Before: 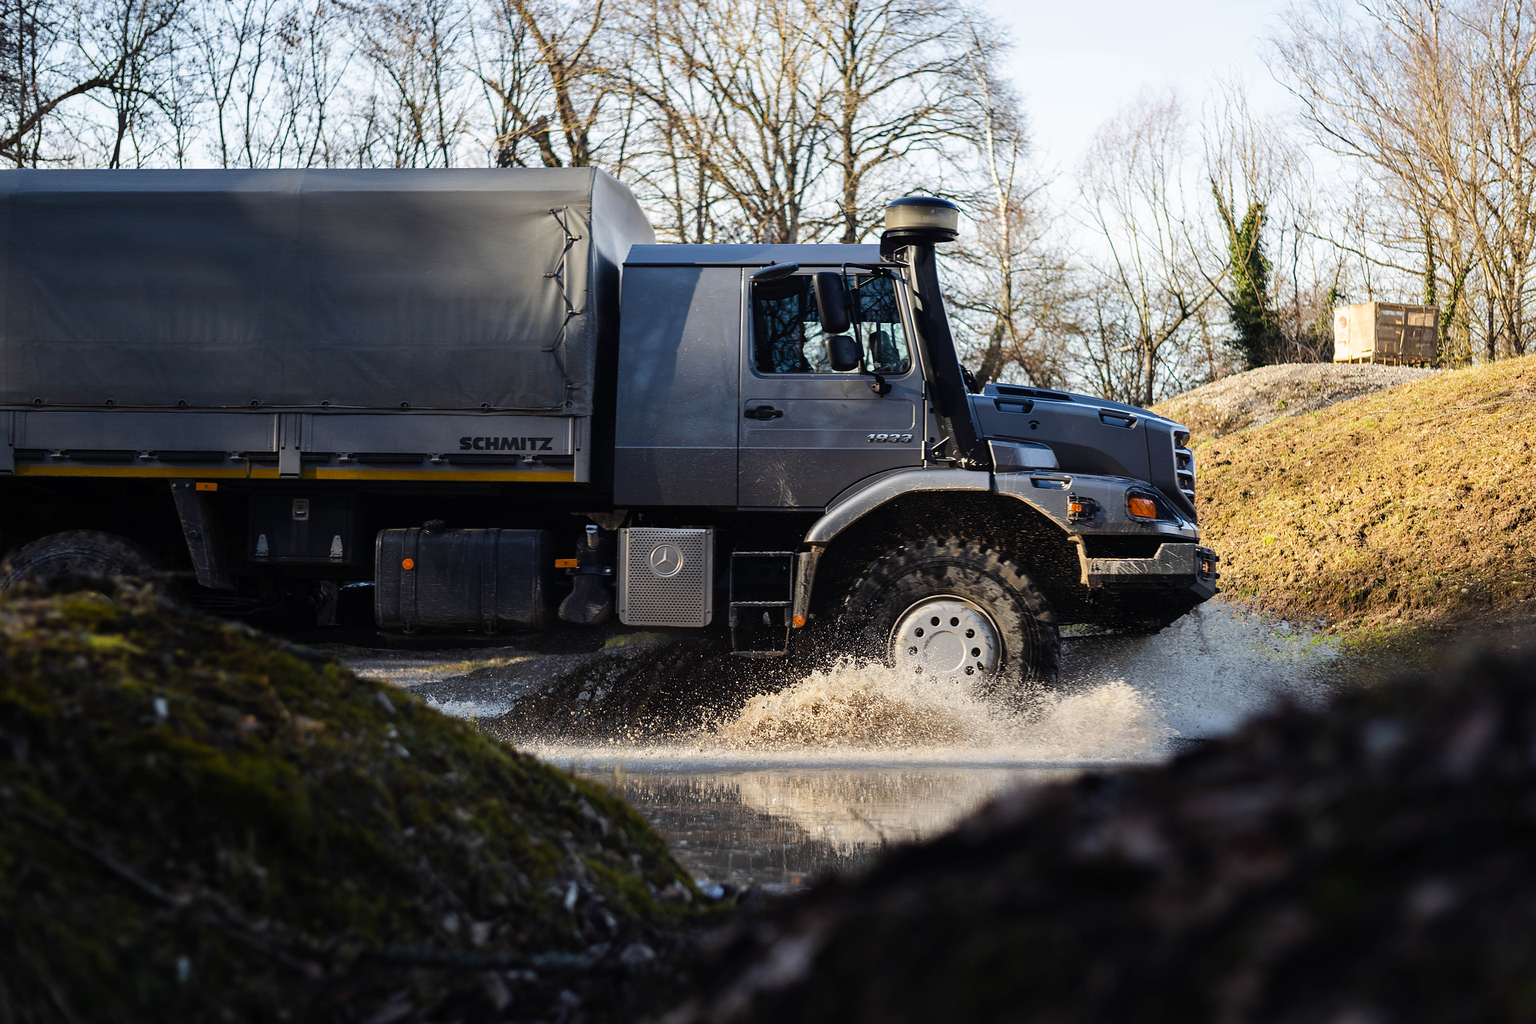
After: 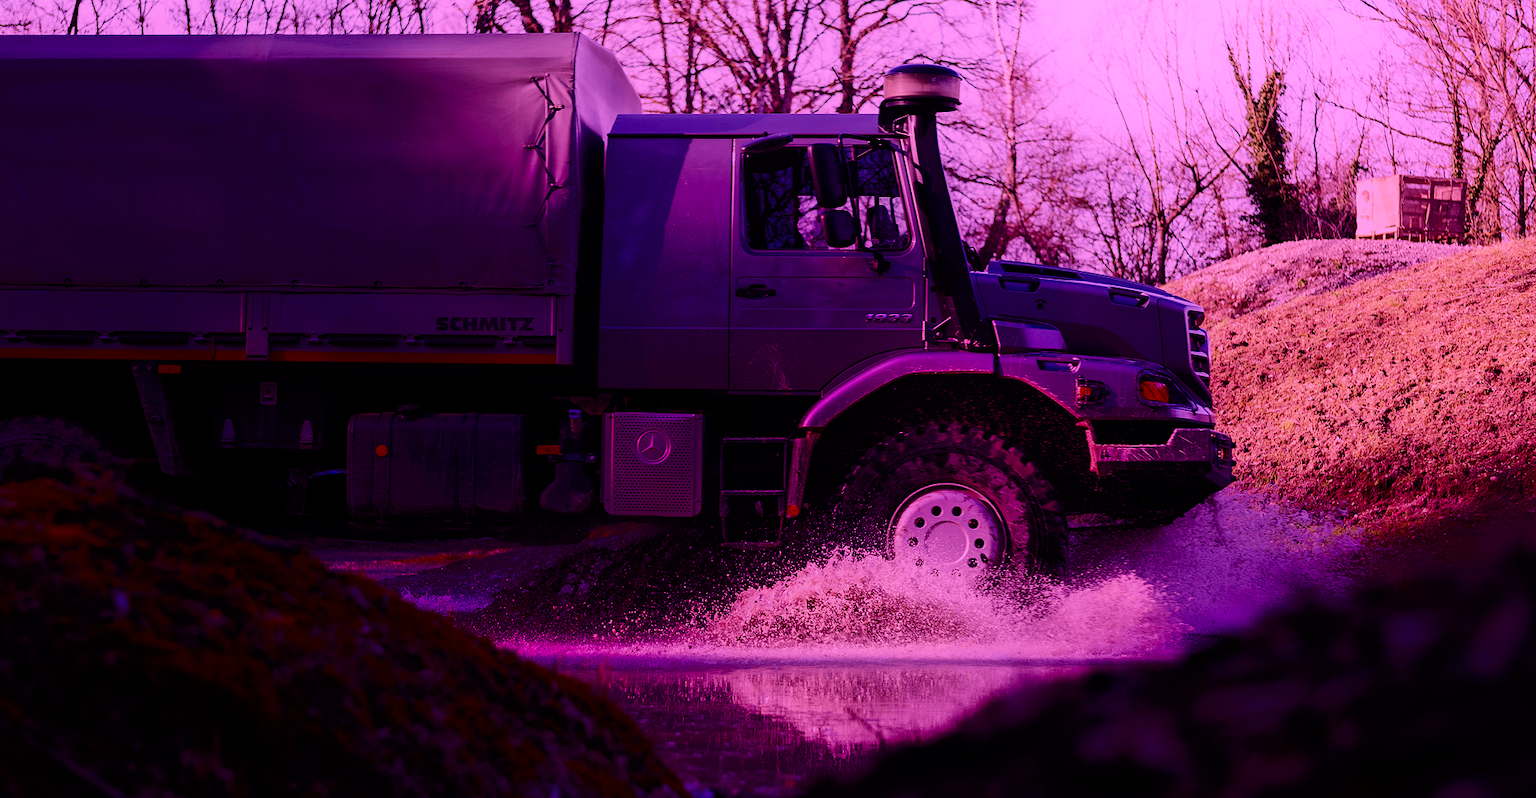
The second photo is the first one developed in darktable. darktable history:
filmic rgb: black relative exposure -7.65 EV, white relative exposure 4.56 EV, hardness 3.61
contrast brightness saturation: contrast 0.19, brightness -0.24, saturation 0.11
color calibration: illuminant custom, x 0.261, y 0.521, temperature 7054.11 K
crop and rotate: left 2.991%, top 13.302%, right 1.981%, bottom 12.636%
shadows and highlights: shadows -54.3, highlights 86.09, soften with gaussian
